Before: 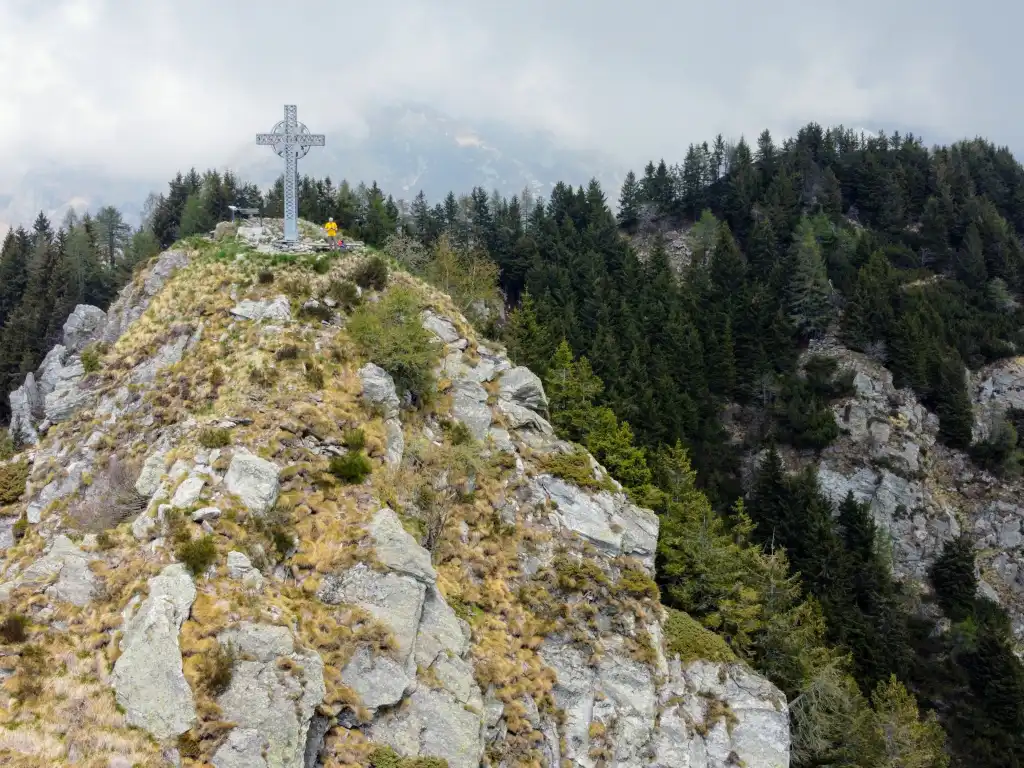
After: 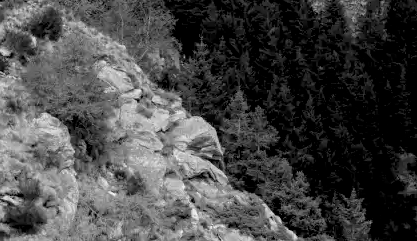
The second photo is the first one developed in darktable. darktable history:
color balance rgb: global offset › luminance -1.43%, linear chroma grading › global chroma 14.498%, perceptual saturation grading › global saturation 20%, perceptual saturation grading › highlights -25.668%, perceptual saturation grading › shadows 50.302%
crop: left 31.77%, top 32.653%, right 27.457%, bottom 35.874%
color zones: curves: ch0 [(0.004, 0.588) (0.116, 0.636) (0.259, 0.476) (0.423, 0.464) (0.75, 0.5)]; ch1 [(0, 0) (0.143, 0) (0.286, 0) (0.429, 0) (0.571, 0) (0.714, 0) (0.857, 0)]
